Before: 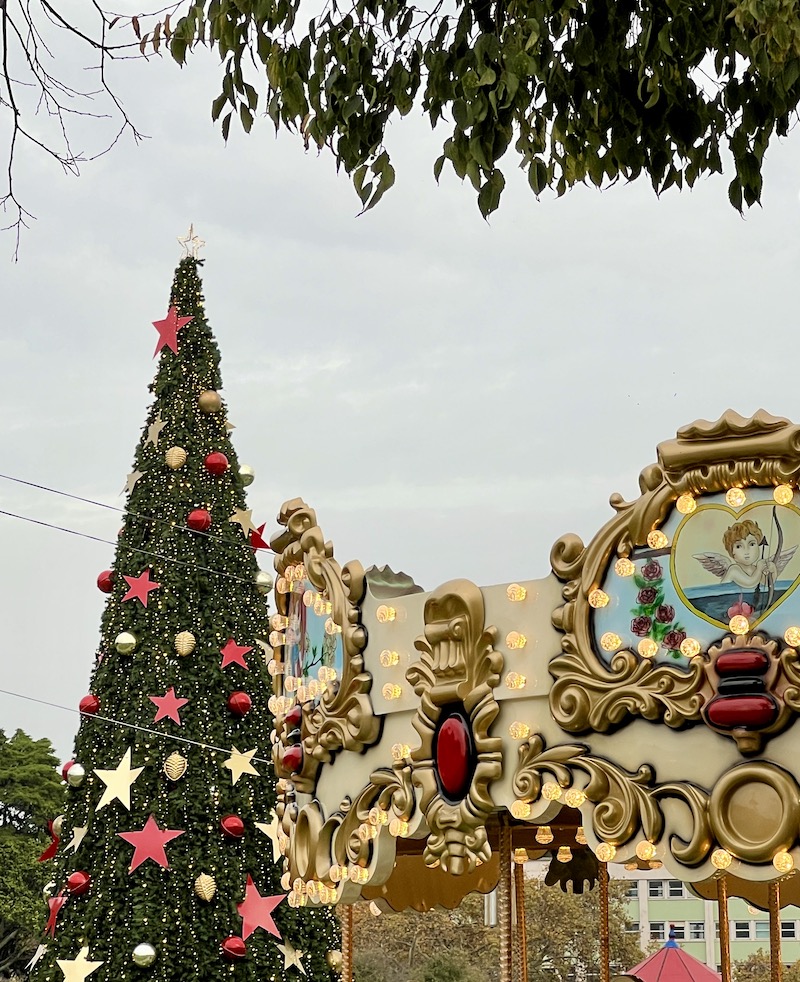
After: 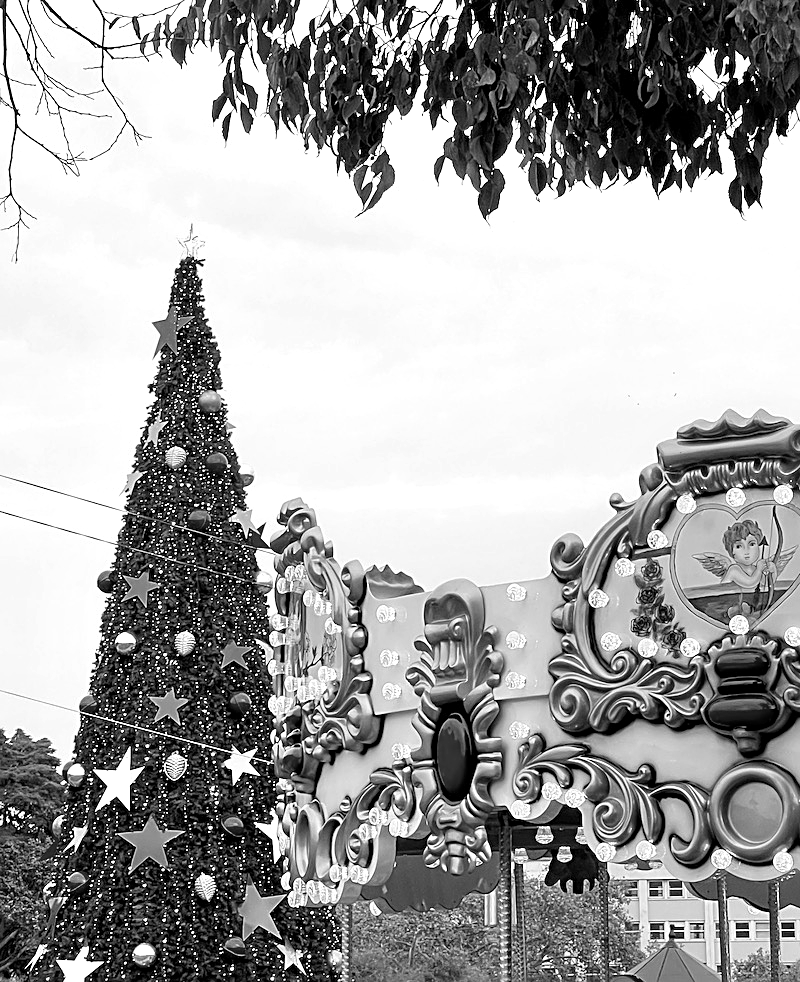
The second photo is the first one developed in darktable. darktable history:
monochrome: on, module defaults
sharpen: amount 0.478
color balance rgb: linear chroma grading › shadows 10%, linear chroma grading › highlights 10%, linear chroma grading › global chroma 15%, linear chroma grading › mid-tones 15%, perceptual saturation grading › global saturation 40%, perceptual saturation grading › highlights -25%, perceptual saturation grading › mid-tones 35%, perceptual saturation grading › shadows 35%, perceptual brilliance grading › global brilliance 11.29%, global vibrance 11.29%
